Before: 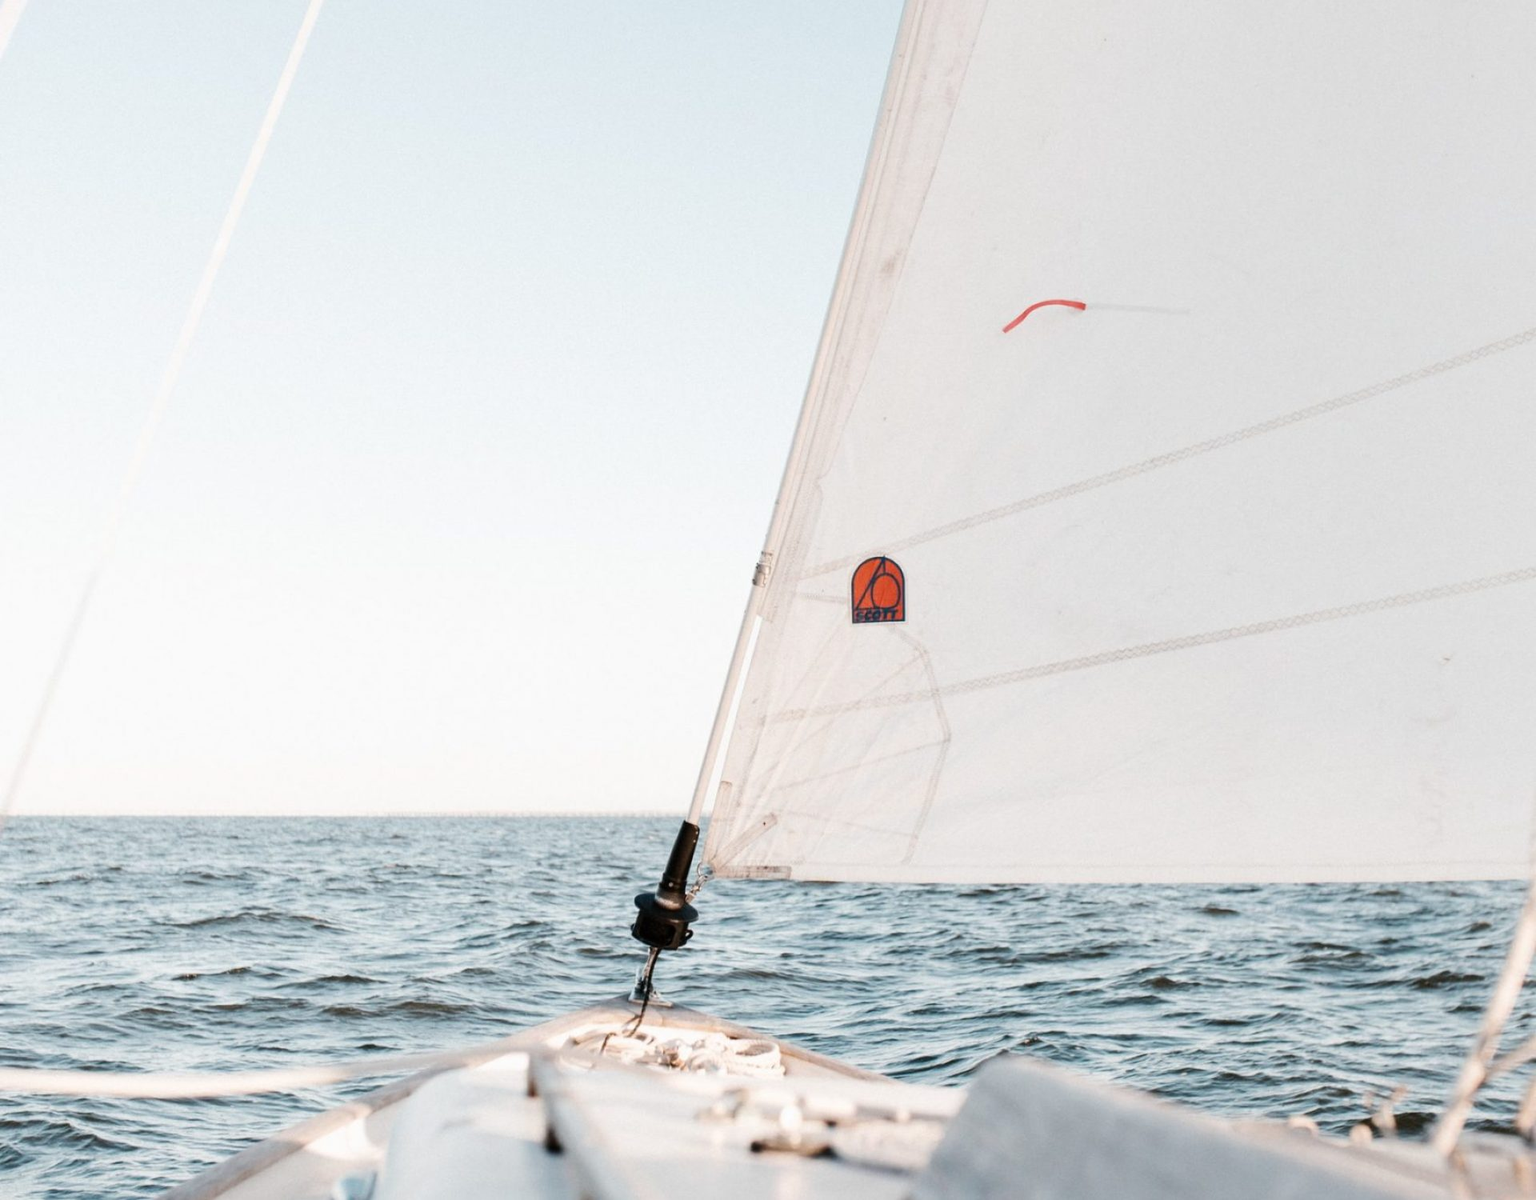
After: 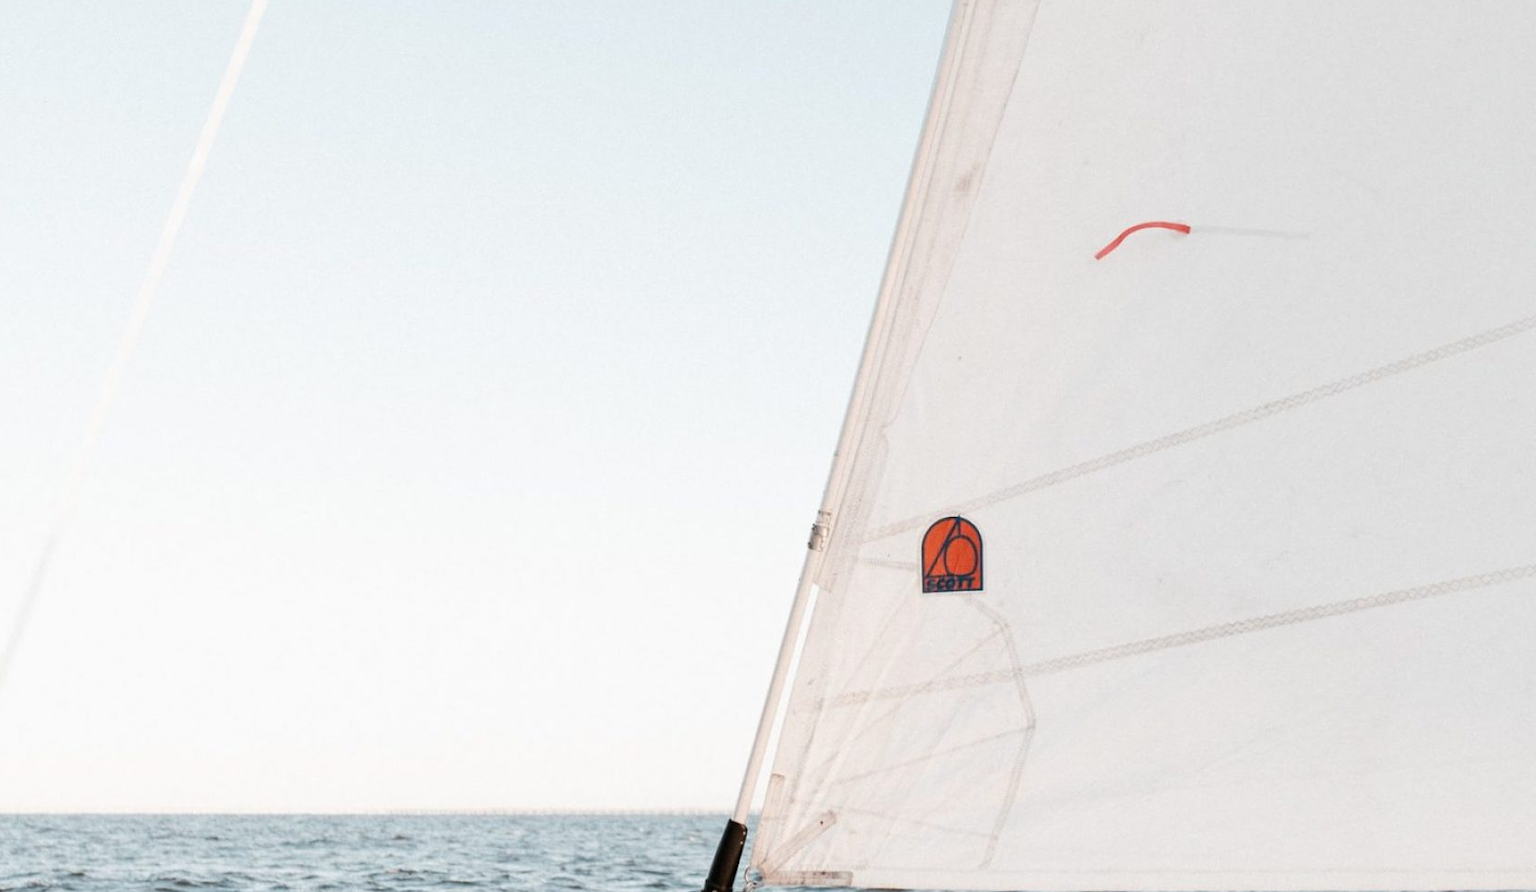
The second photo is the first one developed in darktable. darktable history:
crop: left 3.147%, top 8.902%, right 9.643%, bottom 26.181%
